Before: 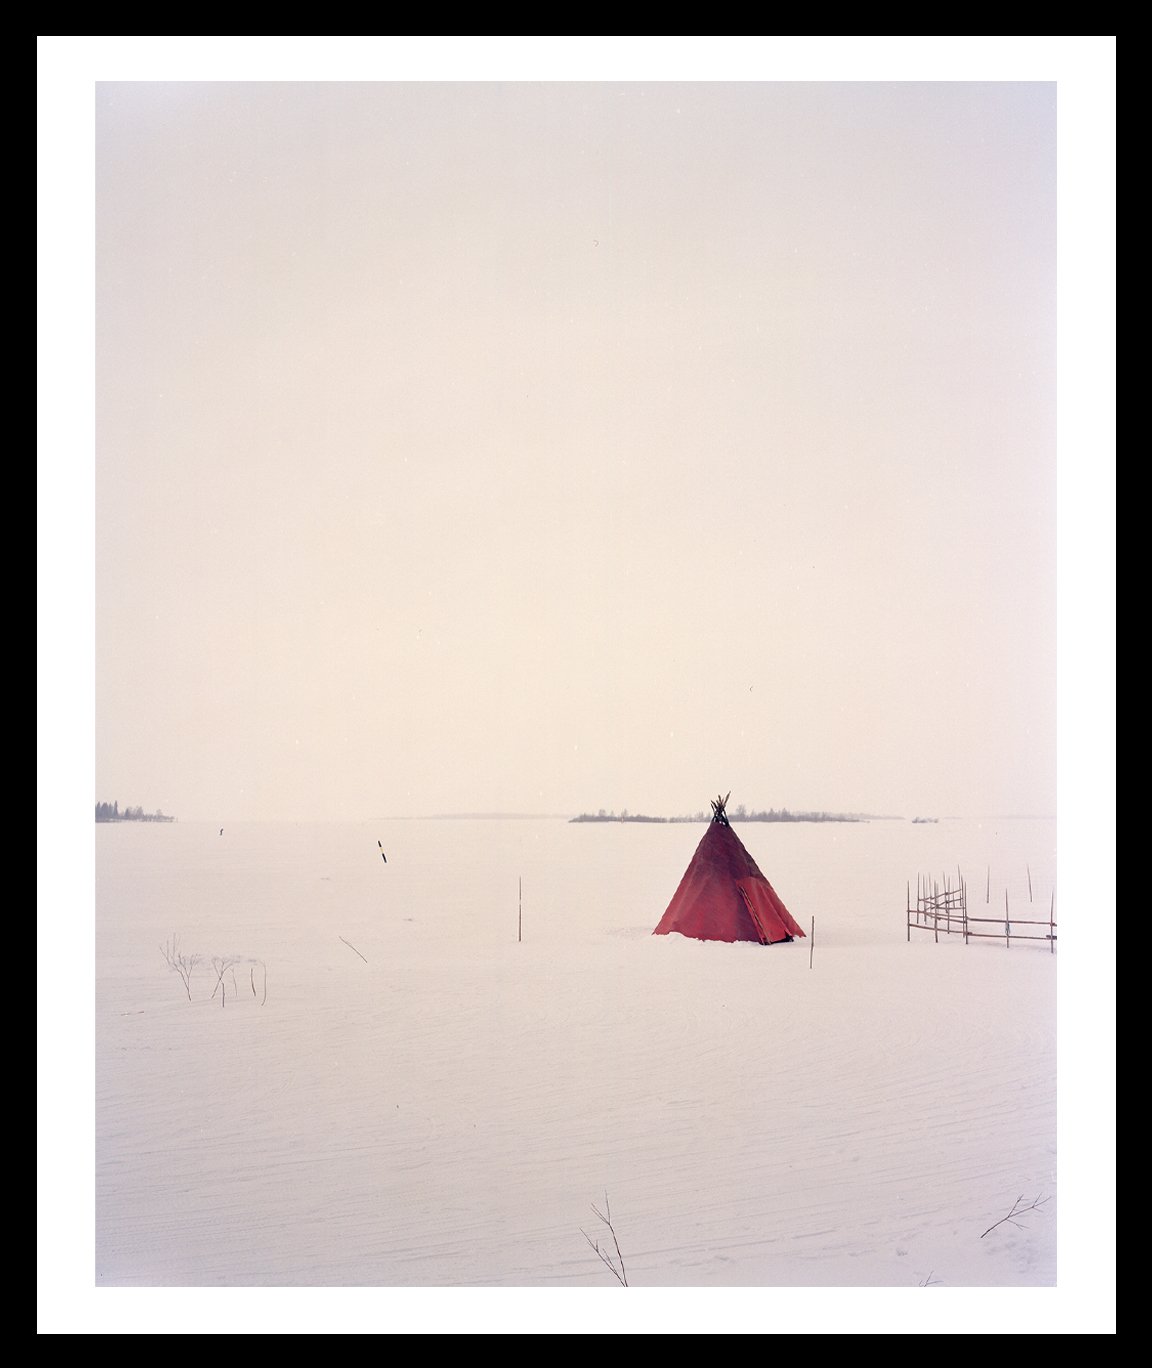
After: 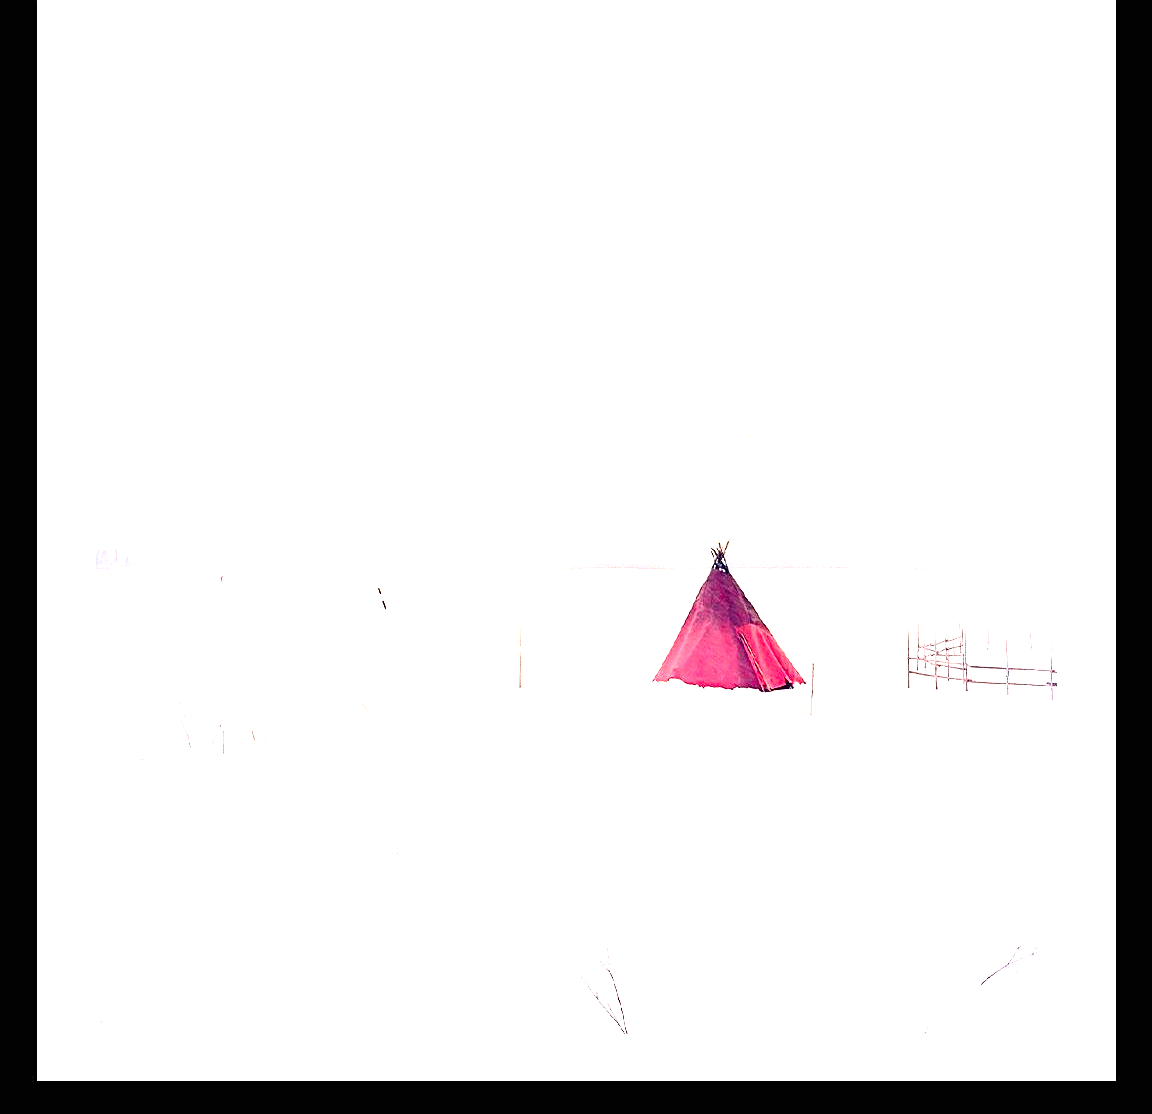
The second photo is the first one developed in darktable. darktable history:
contrast brightness saturation: contrast 0.18, saturation 0.3
sharpen: on, module defaults
exposure: black level correction 0, exposure 1.9 EV, compensate highlight preservation false
crop and rotate: top 18.507%
